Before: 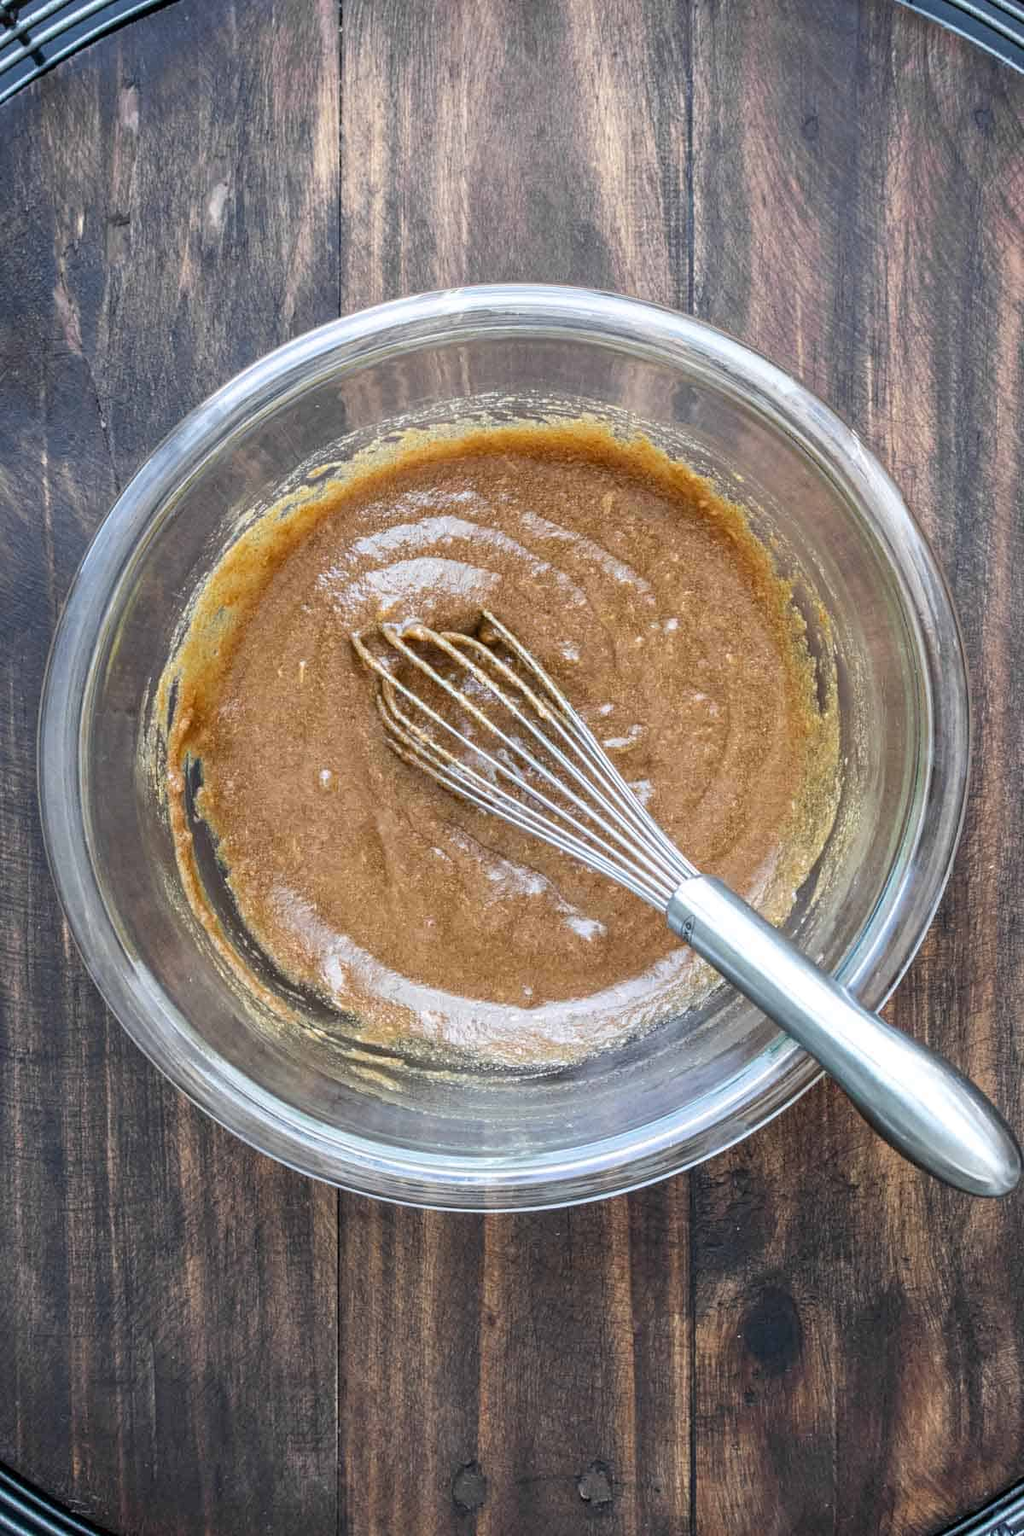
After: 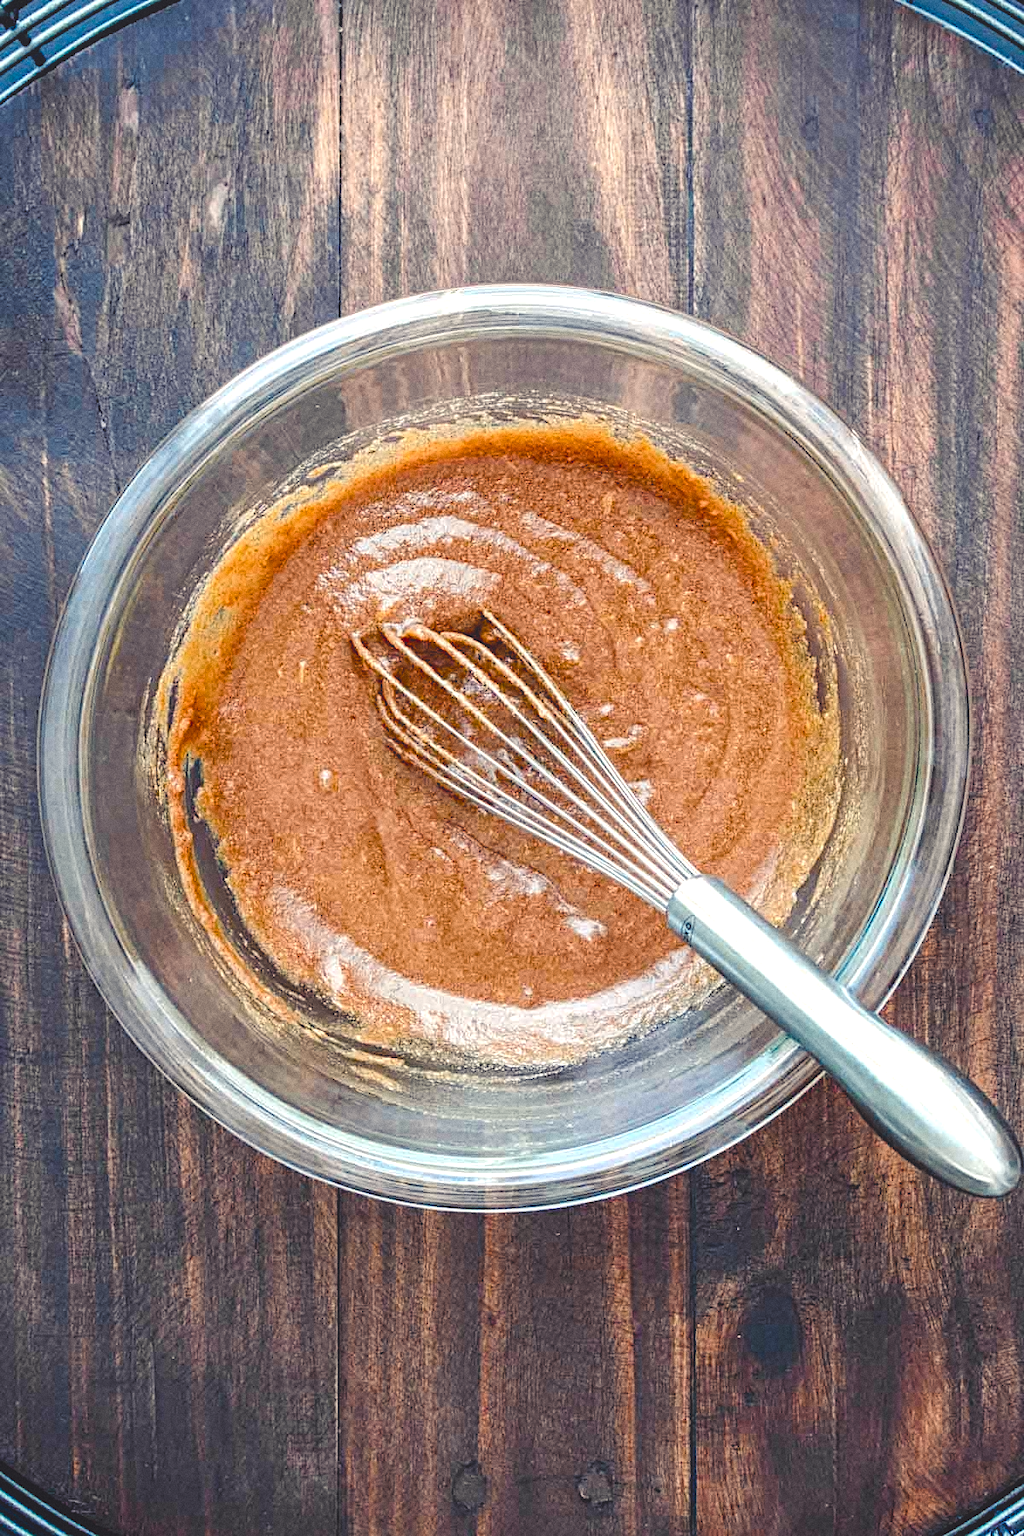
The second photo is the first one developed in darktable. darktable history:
contrast equalizer "negative clarity": octaves 7, y [[0.6 ×6], [0.55 ×6], [0 ×6], [0 ×6], [0 ×6]], mix -0.3
diffuse or sharpen "_builtin_sharpen demosaicing | AA filter": edge sensitivity 1, 1st order anisotropy 100%, 2nd order anisotropy 100%, 3rd order anisotropy 100%, 4th order anisotropy 100%, 1st order speed -25%, 2nd order speed -25%, 3rd order speed -25%, 4th order speed -25%
diffuse or sharpen "bloom 20%": radius span 32, 1st order speed 50%, 2nd order speed 50%, 3rd order speed 50%, 4th order speed 50% | blend: blend mode normal, opacity 20%; mask: uniform (no mask)
grain "film": coarseness 0.09 ISO
rgb primaries "creative | pacific": red hue -0.042, red purity 1.1, green hue 0.047, green purity 1.12, blue hue -0.089, blue purity 0.88
tone equalizer "_builtin_contrast tone curve | soft": -8 EV -0.417 EV, -7 EV -0.389 EV, -6 EV -0.333 EV, -5 EV -0.222 EV, -3 EV 0.222 EV, -2 EV 0.333 EV, -1 EV 0.389 EV, +0 EV 0.417 EV, edges refinement/feathering 500, mask exposure compensation -1.57 EV, preserve details no
color equalizer "creative | pacific": saturation › orange 1.03, saturation › yellow 0.883, saturation › green 0.883, saturation › blue 1.08, saturation › magenta 1.05, hue › orange -4.88, hue › green 8.78, brightness › red 1.06, brightness › orange 1.08, brightness › yellow 0.916, brightness › green 0.916, brightness › cyan 1.04, brightness › blue 1.12, brightness › magenta 1.07 | blend: blend mode normal, opacity 100%; mask: uniform (no mask)
color balance rgb "creative | pacific film": shadows lift › chroma 3%, shadows lift › hue 280.8°, power › hue 330°, highlights gain › chroma 3%, highlights gain › hue 75.6°, global offset › luminance 1.5%, perceptual saturation grading › global saturation 20%, perceptual saturation grading › highlights -25%, perceptual saturation grading › shadows 50%, global vibrance 30%
